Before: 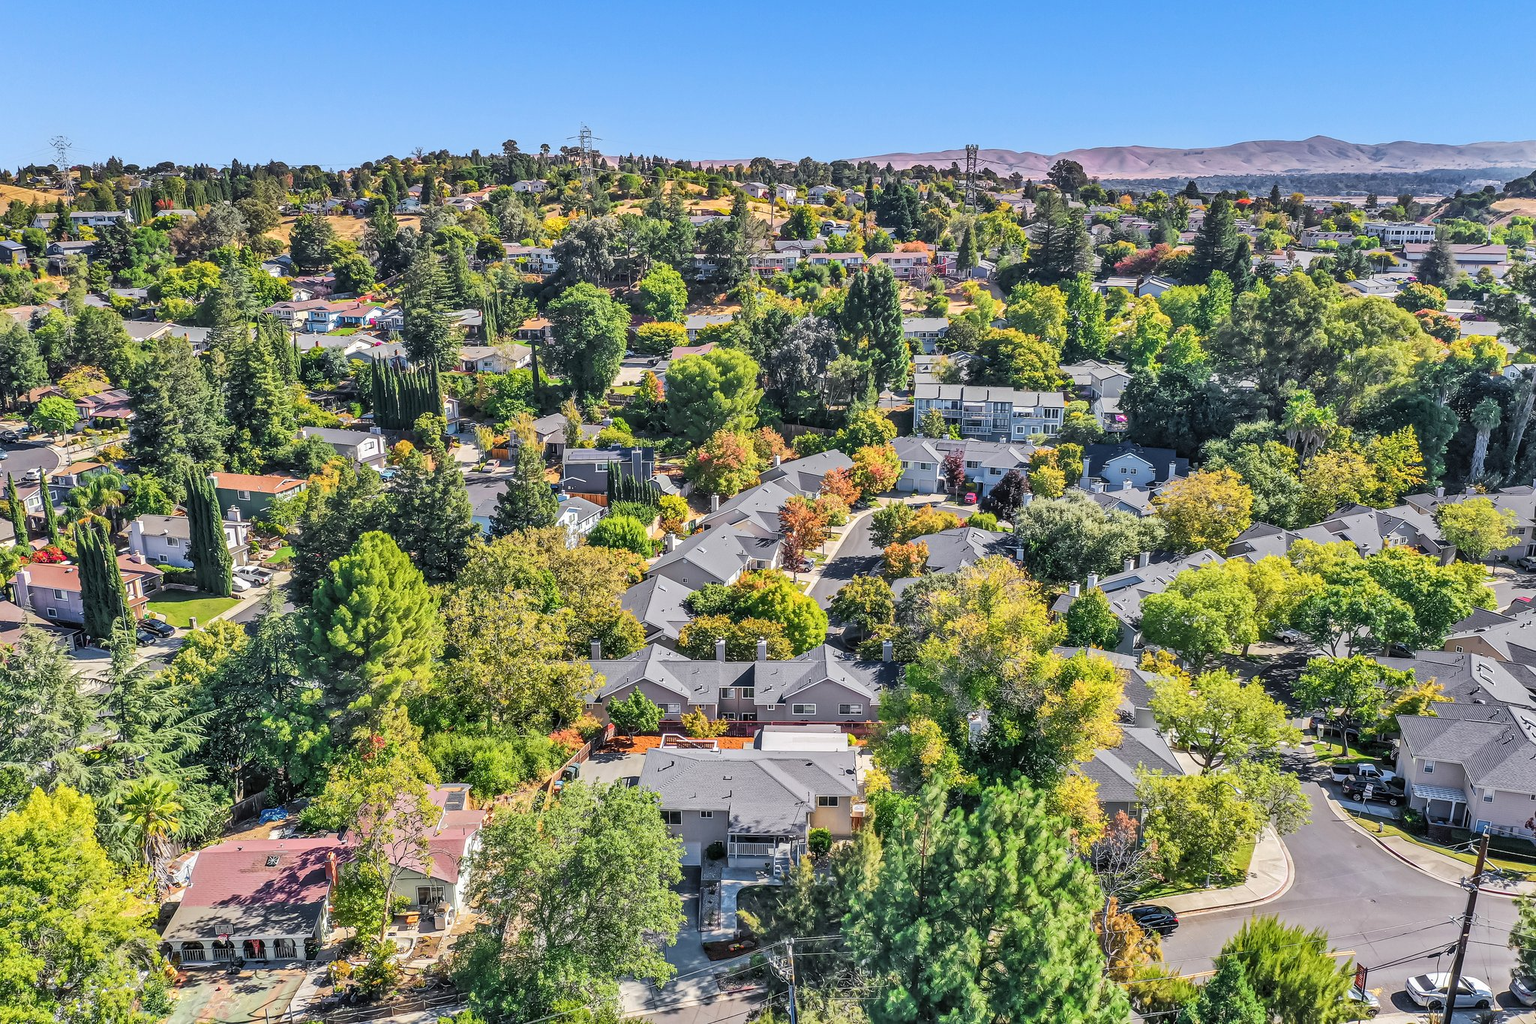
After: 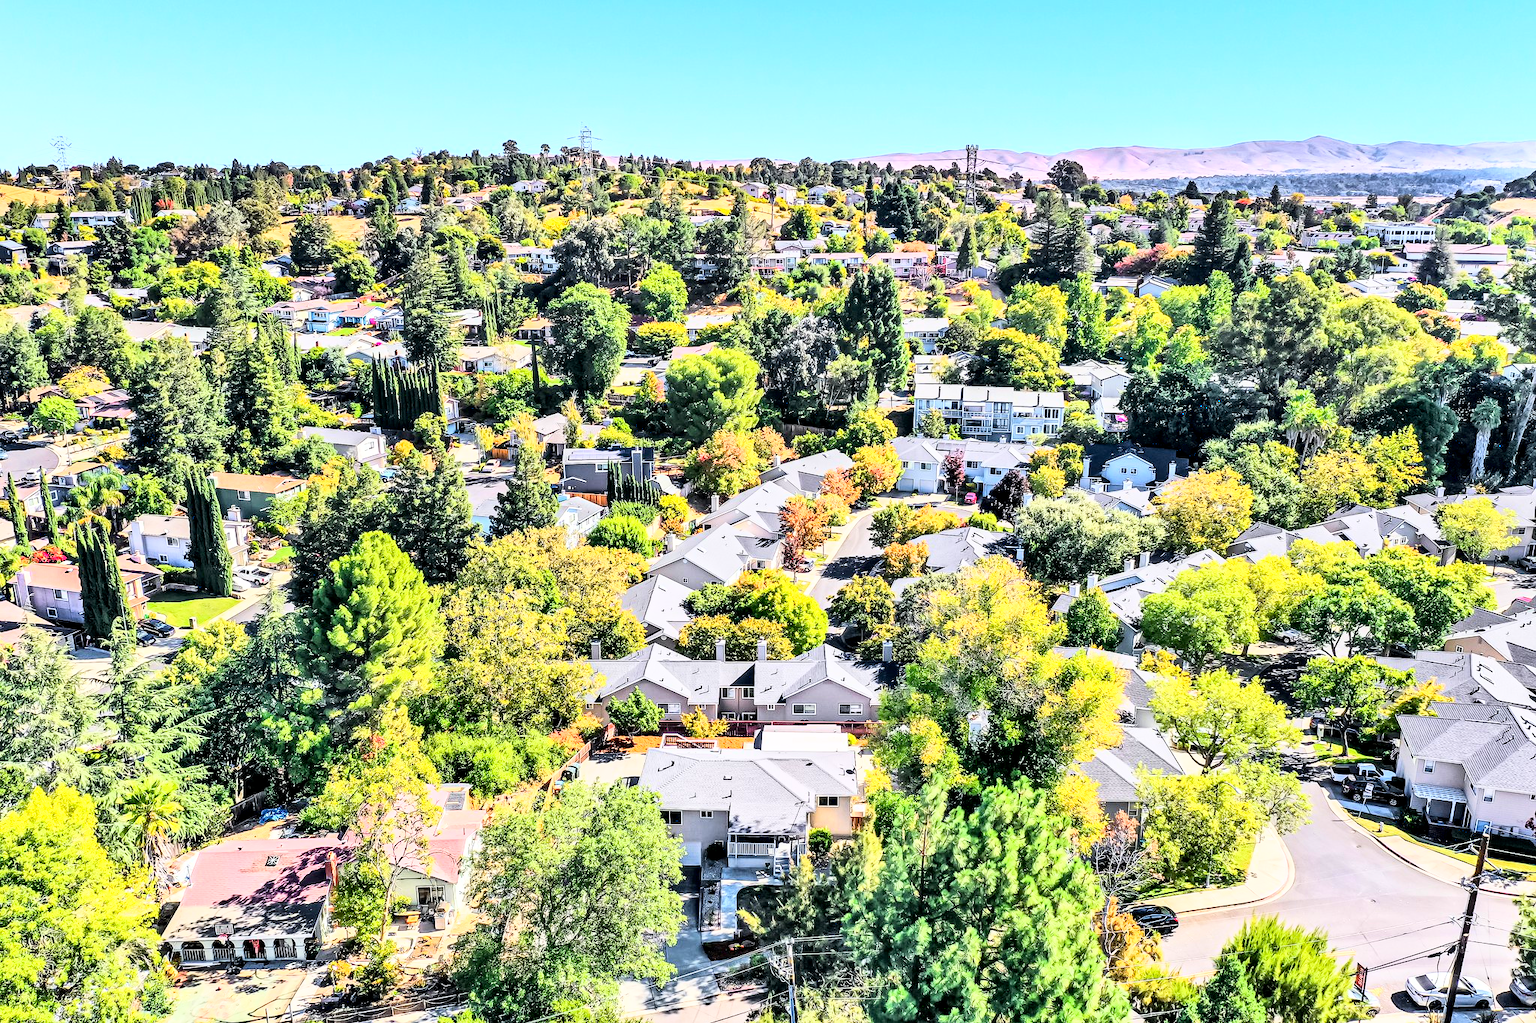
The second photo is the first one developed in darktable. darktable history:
exposure: black level correction 0.01, exposure 0.016 EV, compensate highlight preservation false
base curve: curves: ch0 [(0, 0) (0.007, 0.004) (0.027, 0.03) (0.046, 0.07) (0.207, 0.54) (0.442, 0.872) (0.673, 0.972) (1, 1)]
